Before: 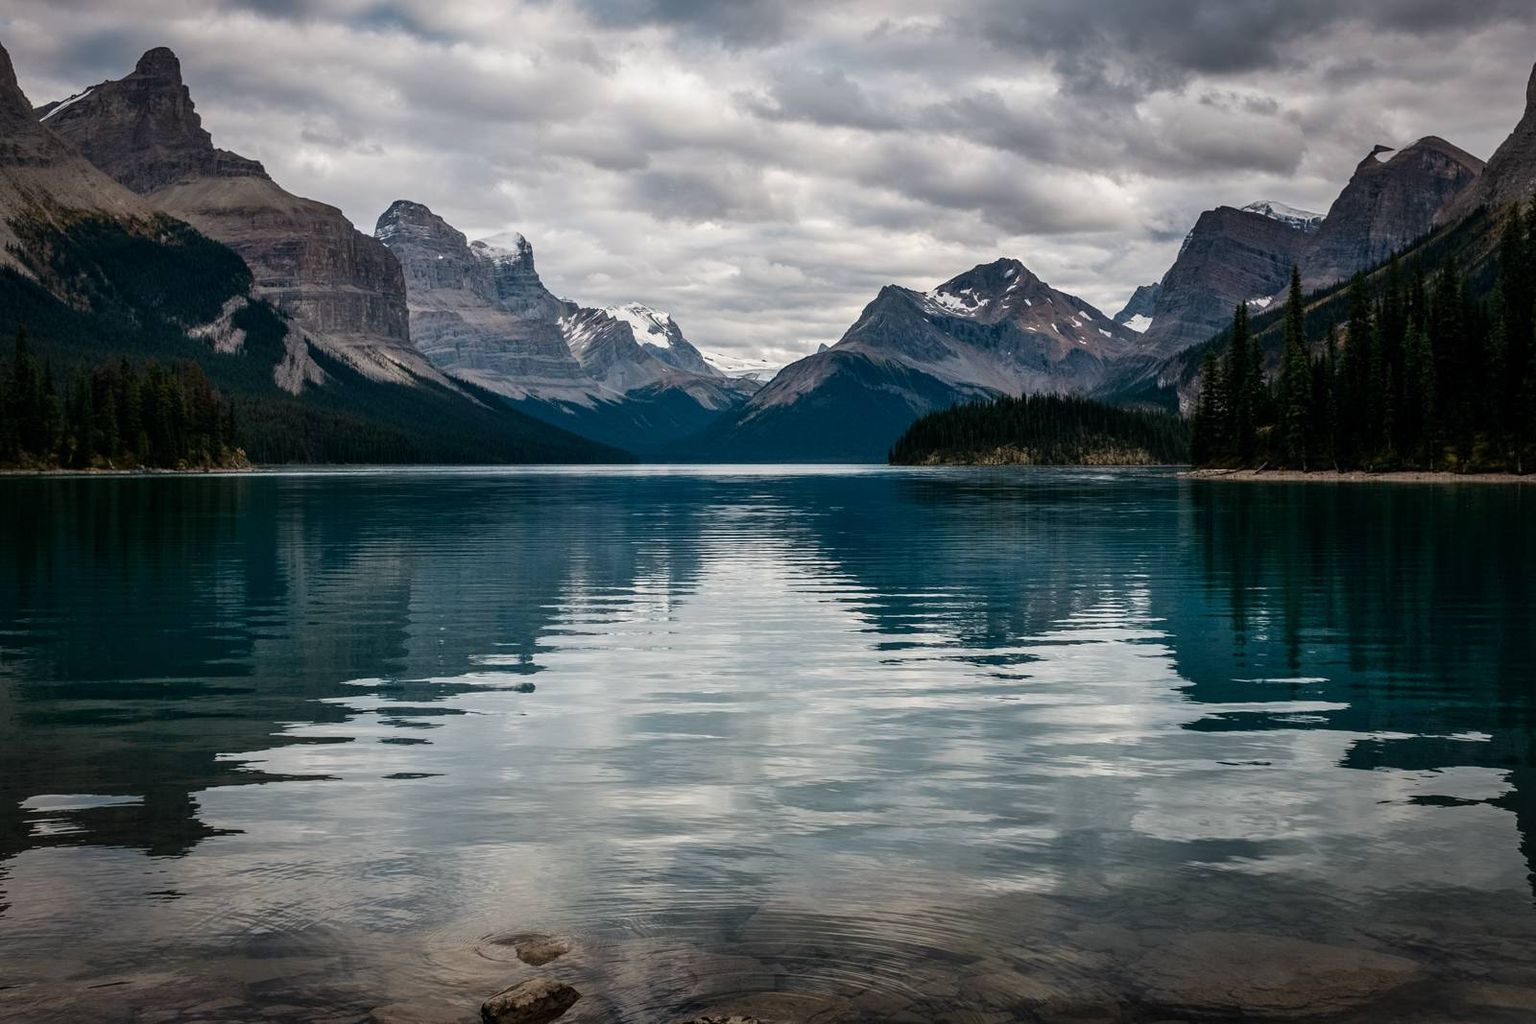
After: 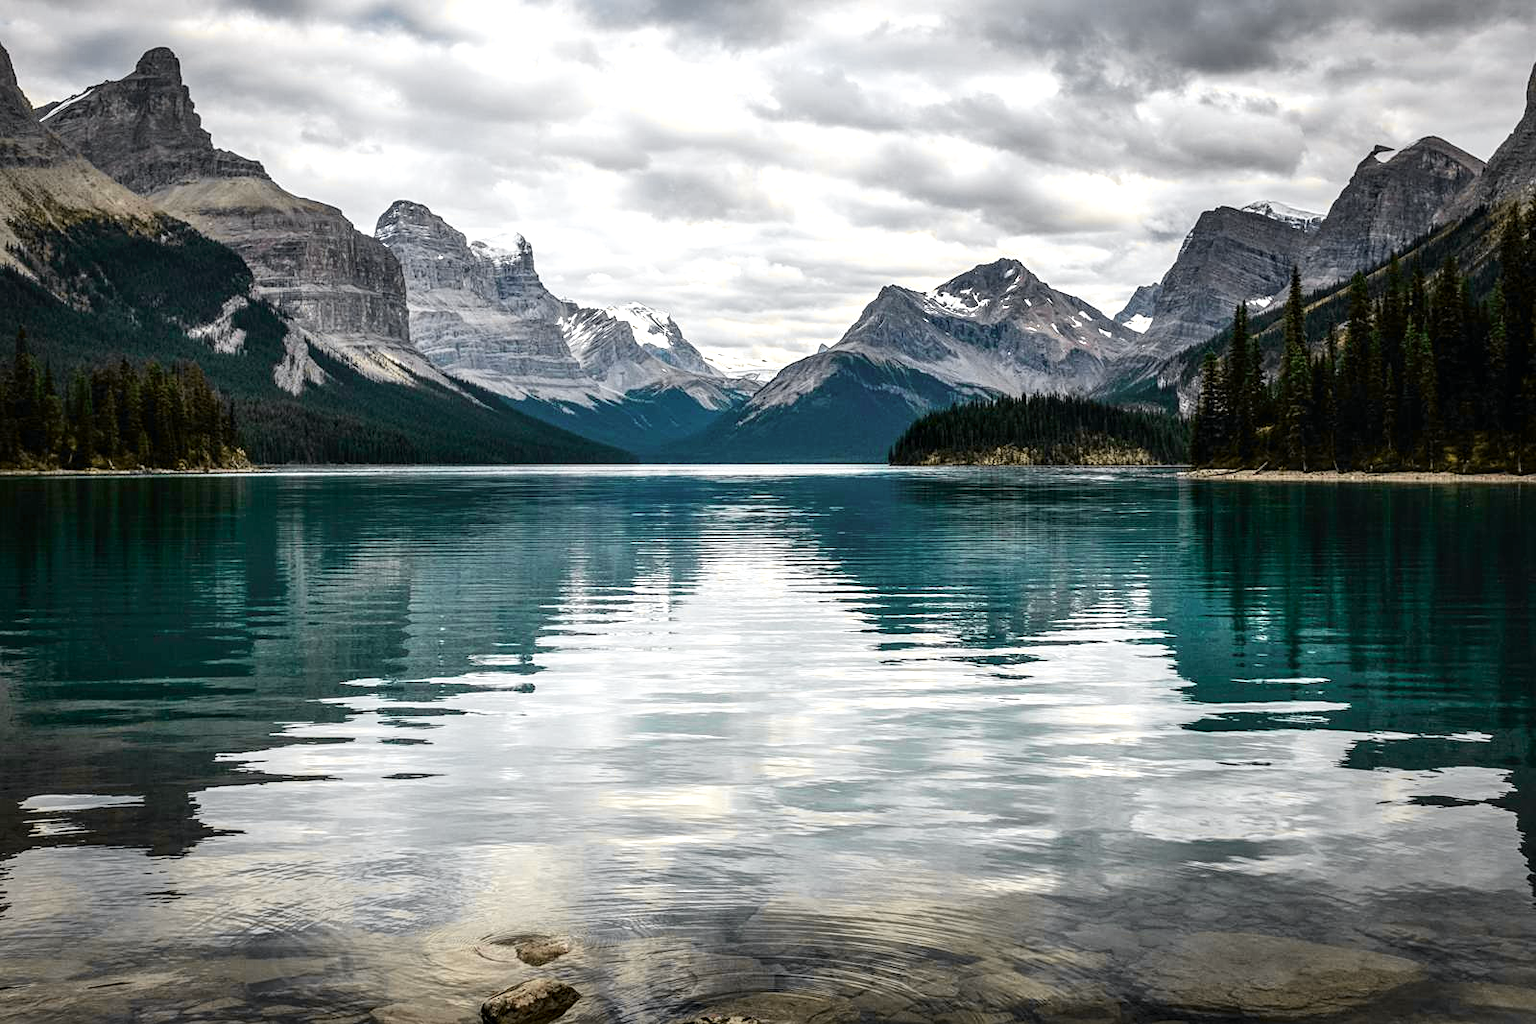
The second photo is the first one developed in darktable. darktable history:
tone curve: curves: ch0 [(0, 0) (0.071, 0.058) (0.266, 0.268) (0.498, 0.542) (0.766, 0.807) (1, 0.983)]; ch1 [(0, 0) (0.346, 0.307) (0.408, 0.387) (0.463, 0.465) (0.482, 0.493) (0.502, 0.499) (0.517, 0.505) (0.55, 0.554) (0.597, 0.61) (0.651, 0.698) (1, 1)]; ch2 [(0, 0) (0.346, 0.34) (0.434, 0.46) (0.485, 0.494) (0.5, 0.498) (0.509, 0.517) (0.526, 0.539) (0.583, 0.603) (0.625, 0.659) (1, 1)], color space Lab, independent channels, preserve colors none
white balance: emerald 1
local contrast: on, module defaults
exposure: exposure 0.935 EV, compensate highlight preservation false
sharpen: amount 0.2
